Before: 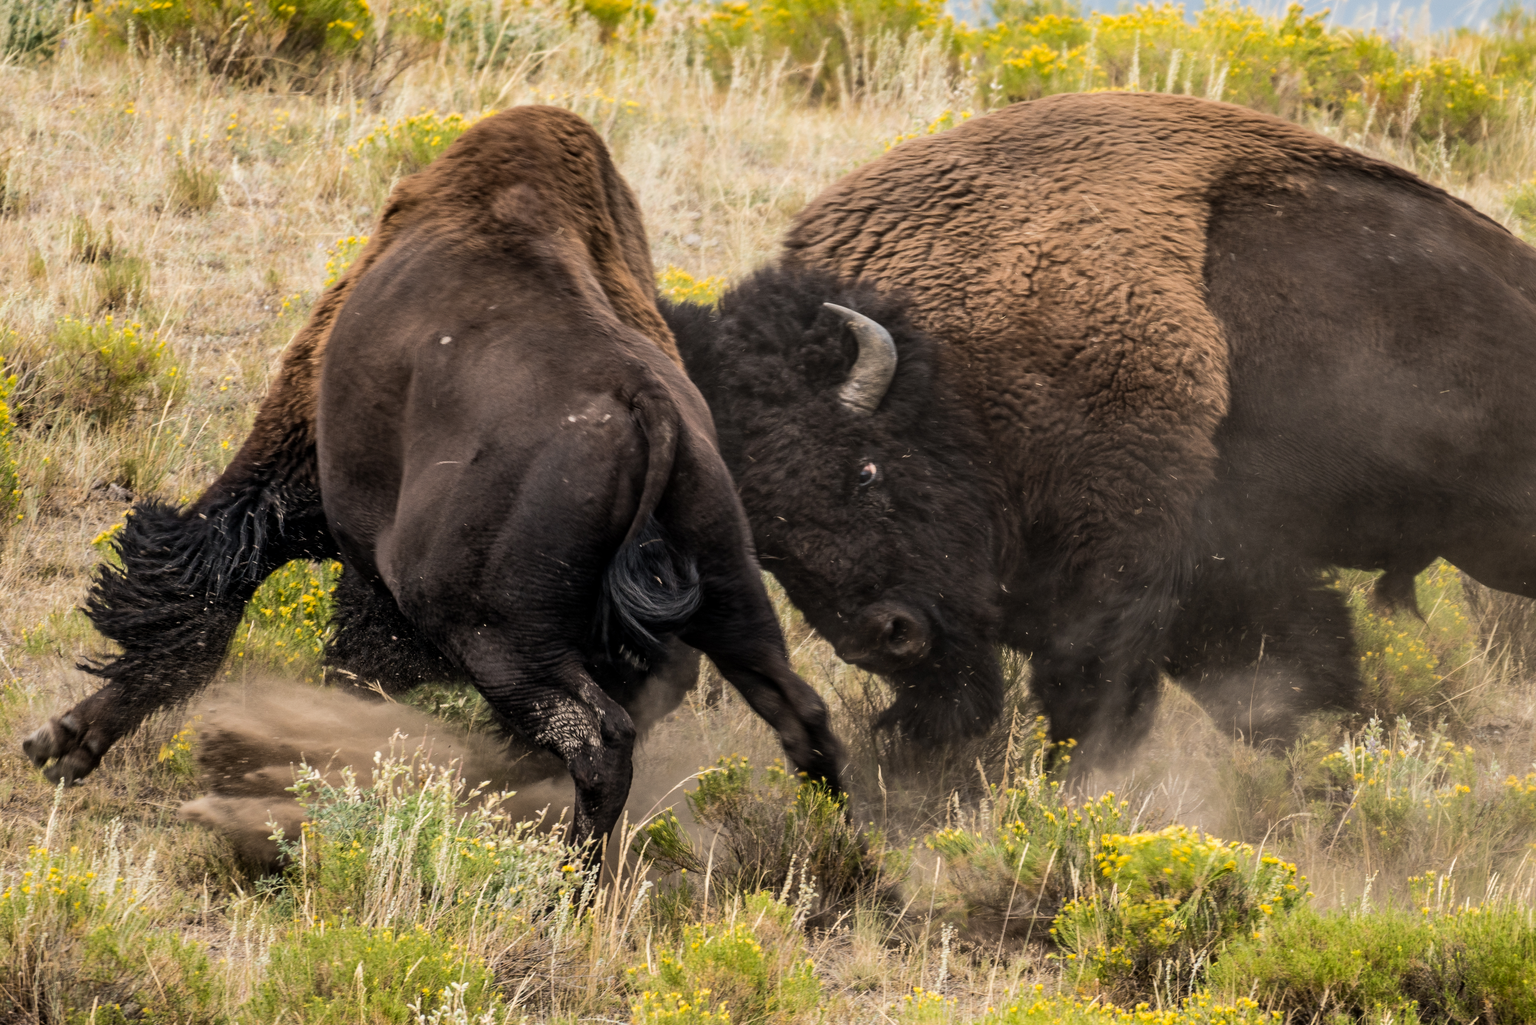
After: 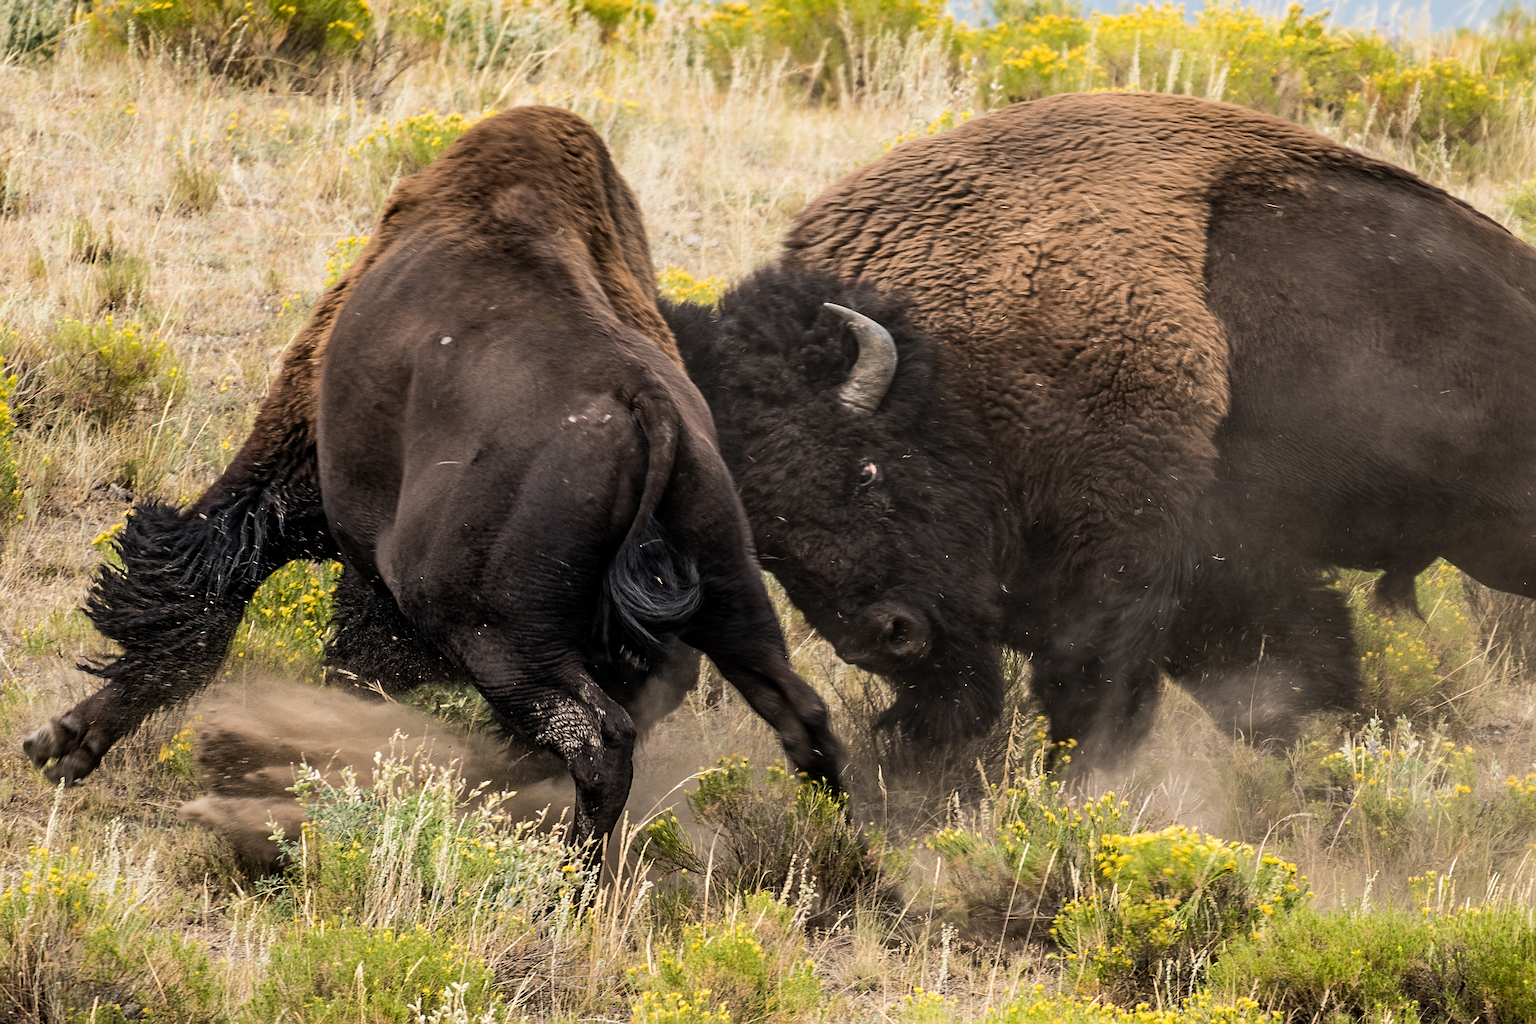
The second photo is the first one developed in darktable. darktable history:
sharpen: radius 3.076
shadows and highlights: shadows 0.458, highlights 38.61
